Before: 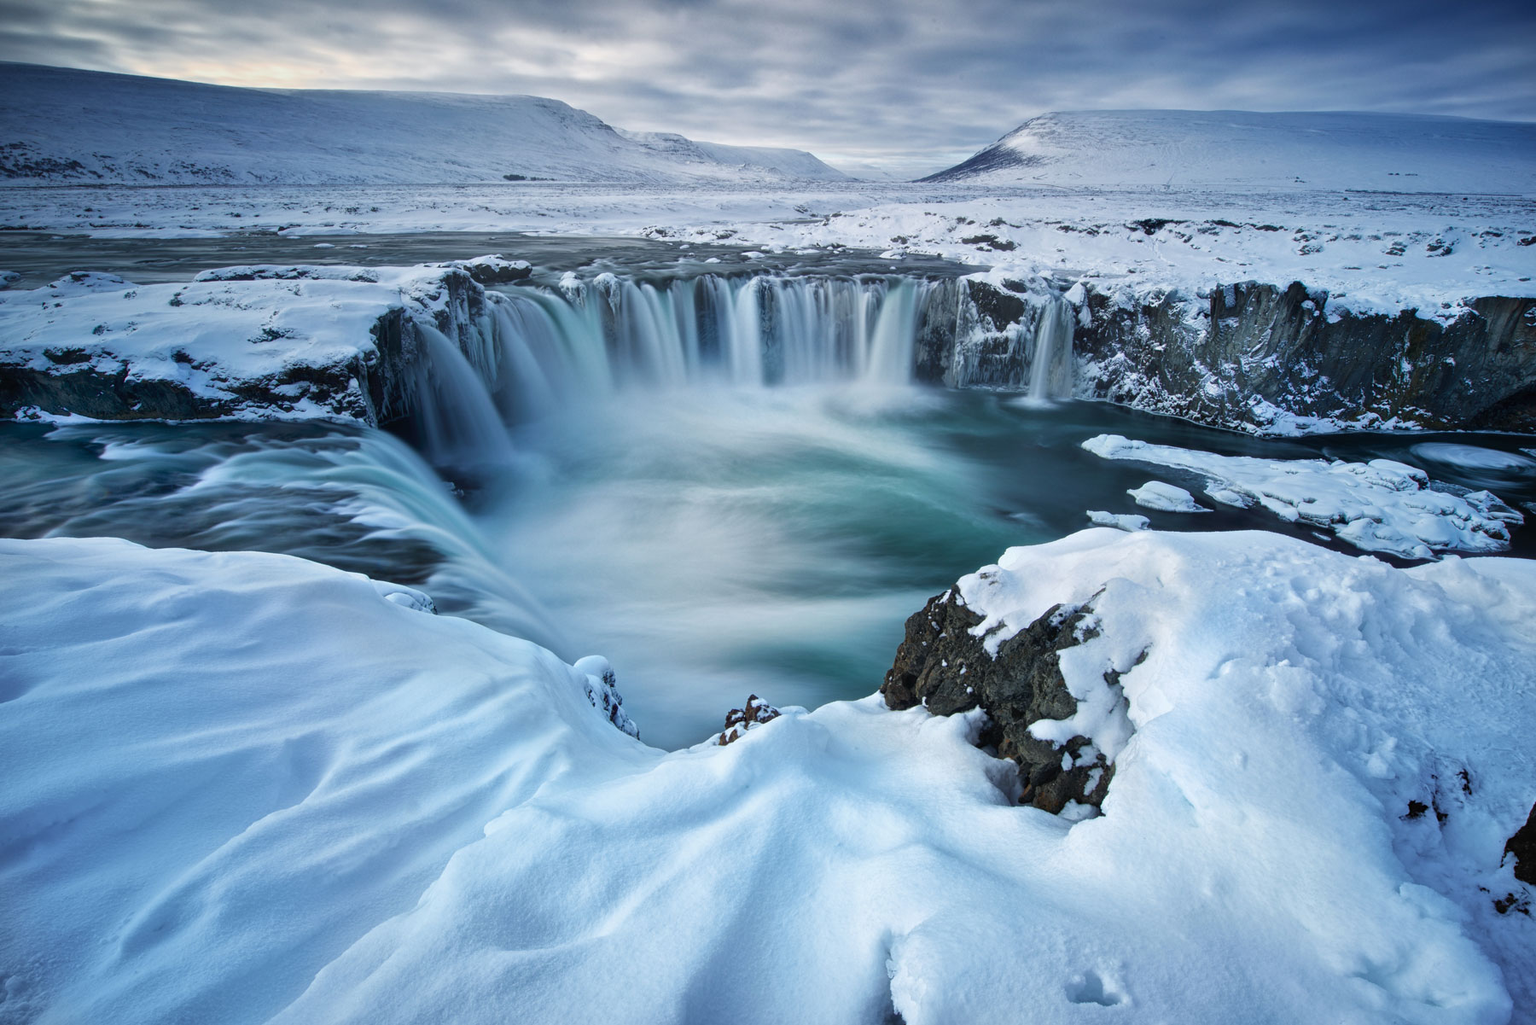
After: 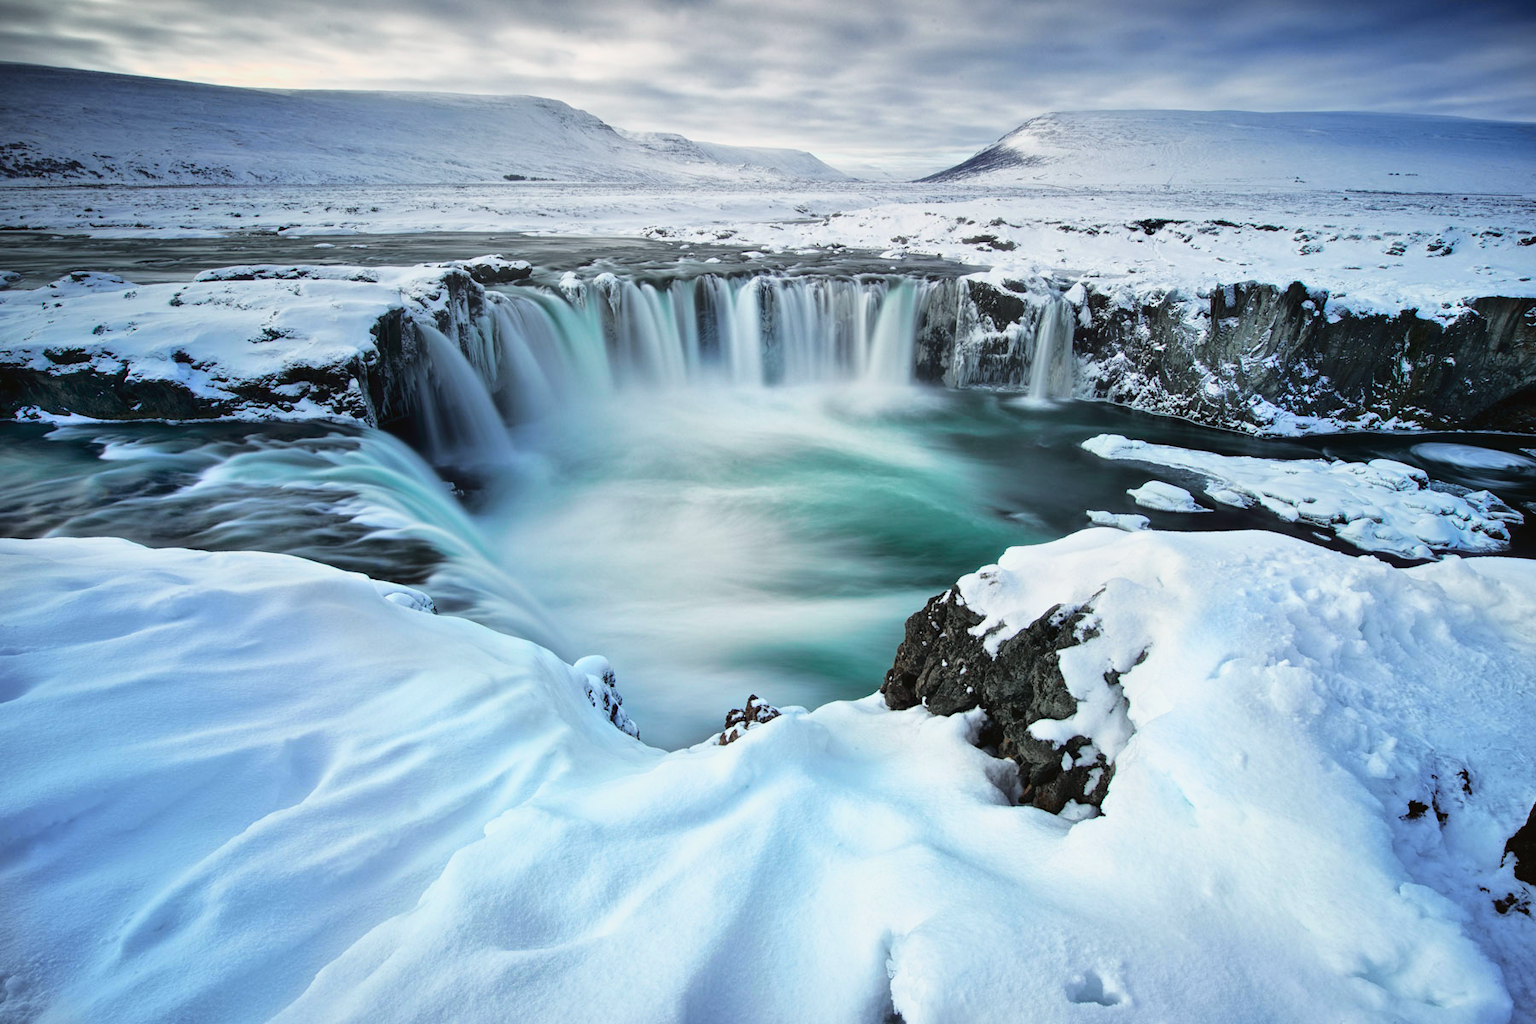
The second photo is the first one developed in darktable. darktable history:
tone curve: curves: ch0 [(0, 0.021) (0.049, 0.044) (0.157, 0.131) (0.359, 0.419) (0.469, 0.544) (0.634, 0.722) (0.839, 0.909) (0.998, 0.978)]; ch1 [(0, 0) (0.437, 0.408) (0.472, 0.47) (0.502, 0.503) (0.527, 0.53) (0.564, 0.573) (0.614, 0.654) (0.669, 0.748) (0.859, 0.899) (1, 1)]; ch2 [(0, 0) (0.33, 0.301) (0.421, 0.443) (0.487, 0.504) (0.502, 0.509) (0.535, 0.537) (0.565, 0.595) (0.608, 0.667) (1, 1)], color space Lab, independent channels, preserve colors none
